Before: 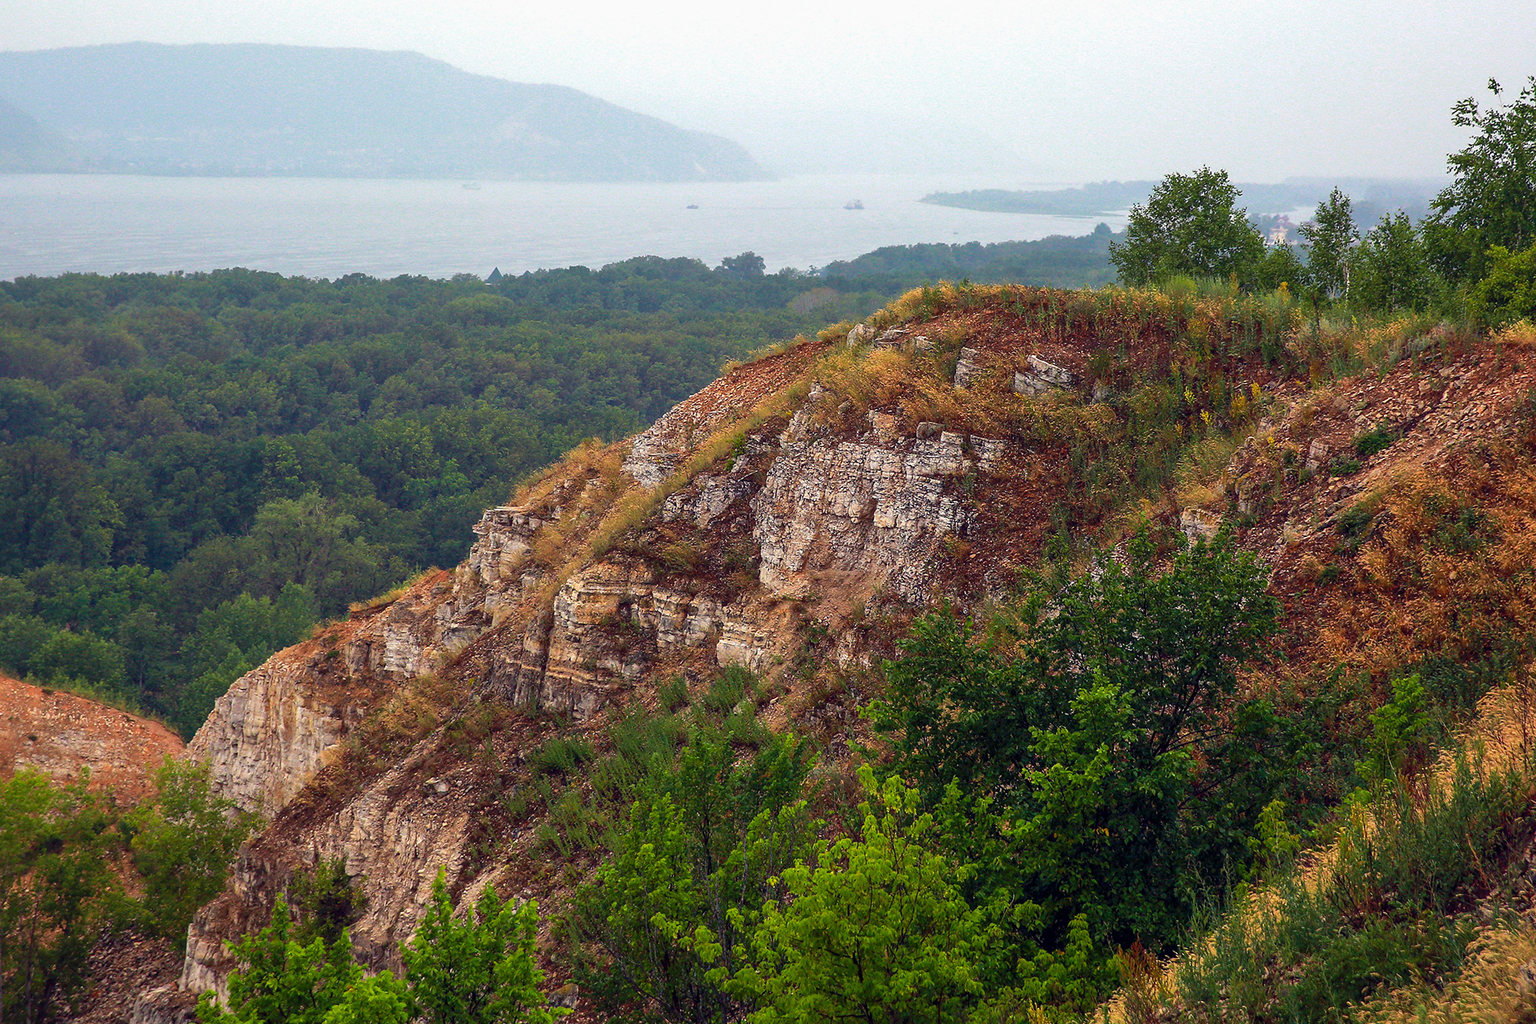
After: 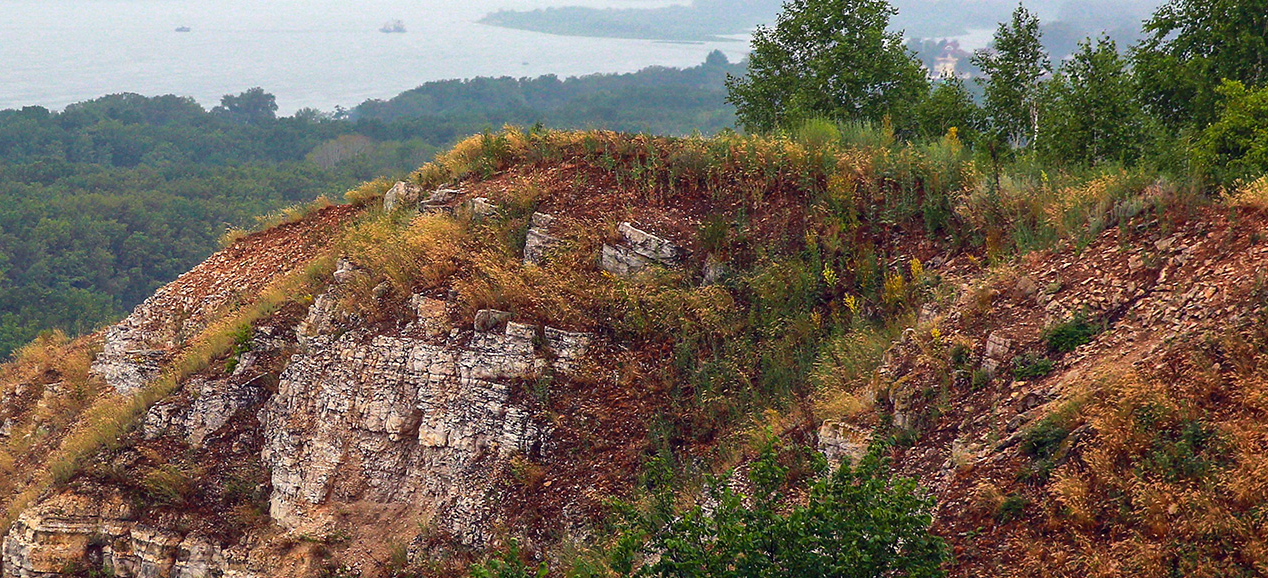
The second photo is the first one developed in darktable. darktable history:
crop: left 36%, top 18.032%, right 0.576%, bottom 38.553%
shadows and highlights: shadows -9.87, white point adjustment 1.52, highlights 9.82
